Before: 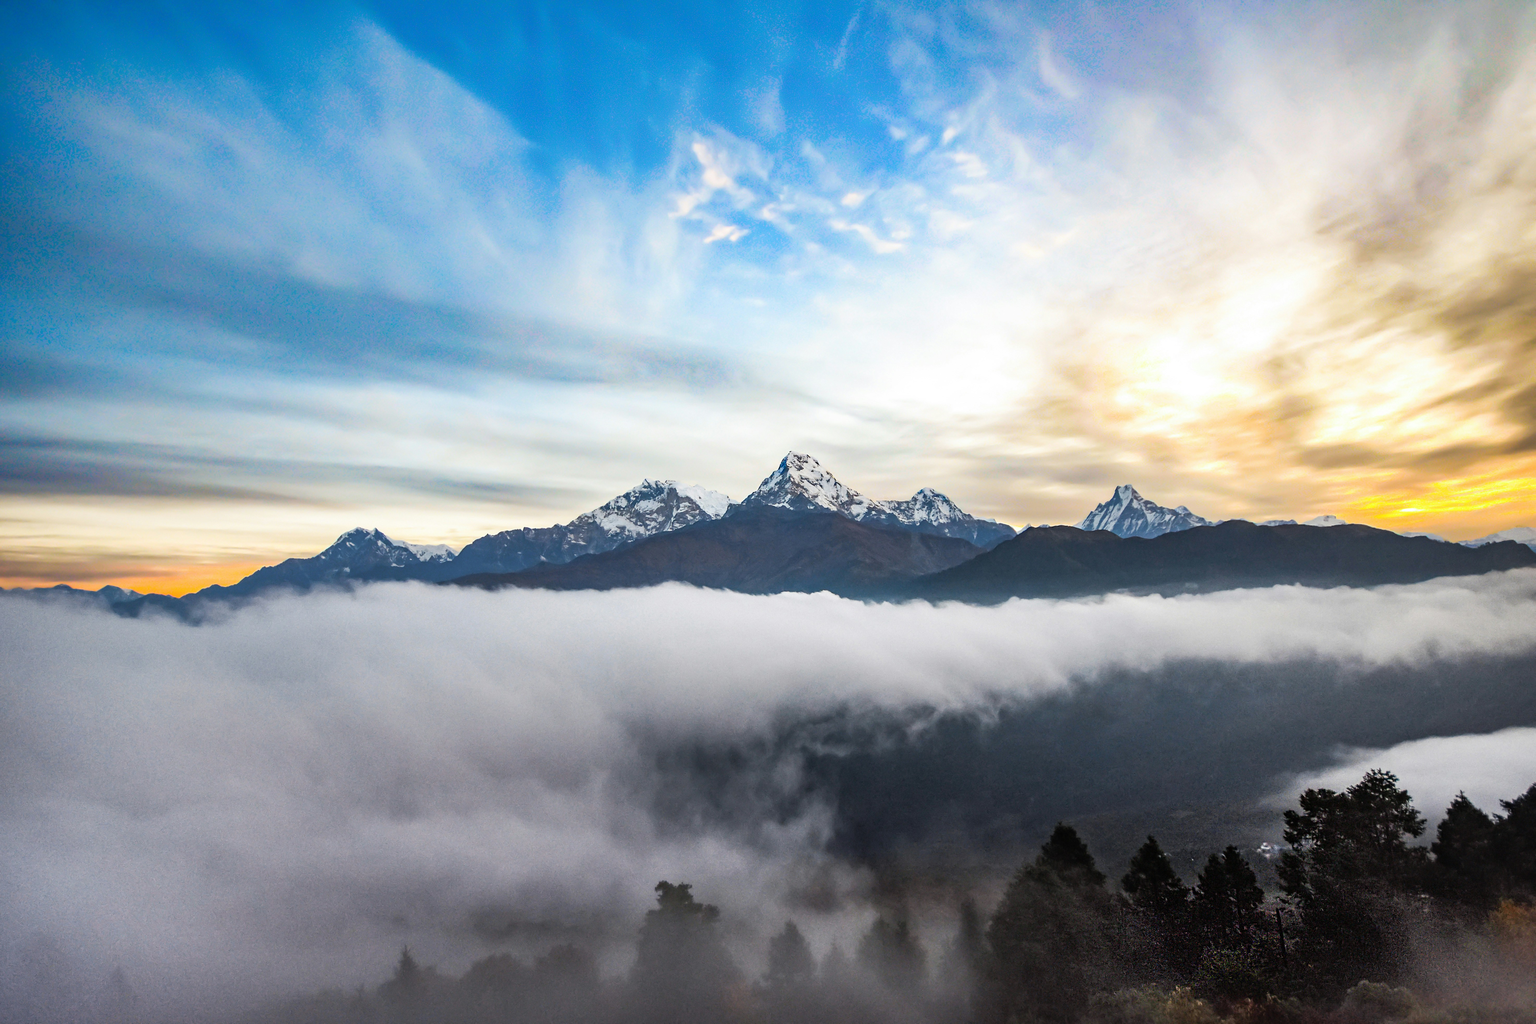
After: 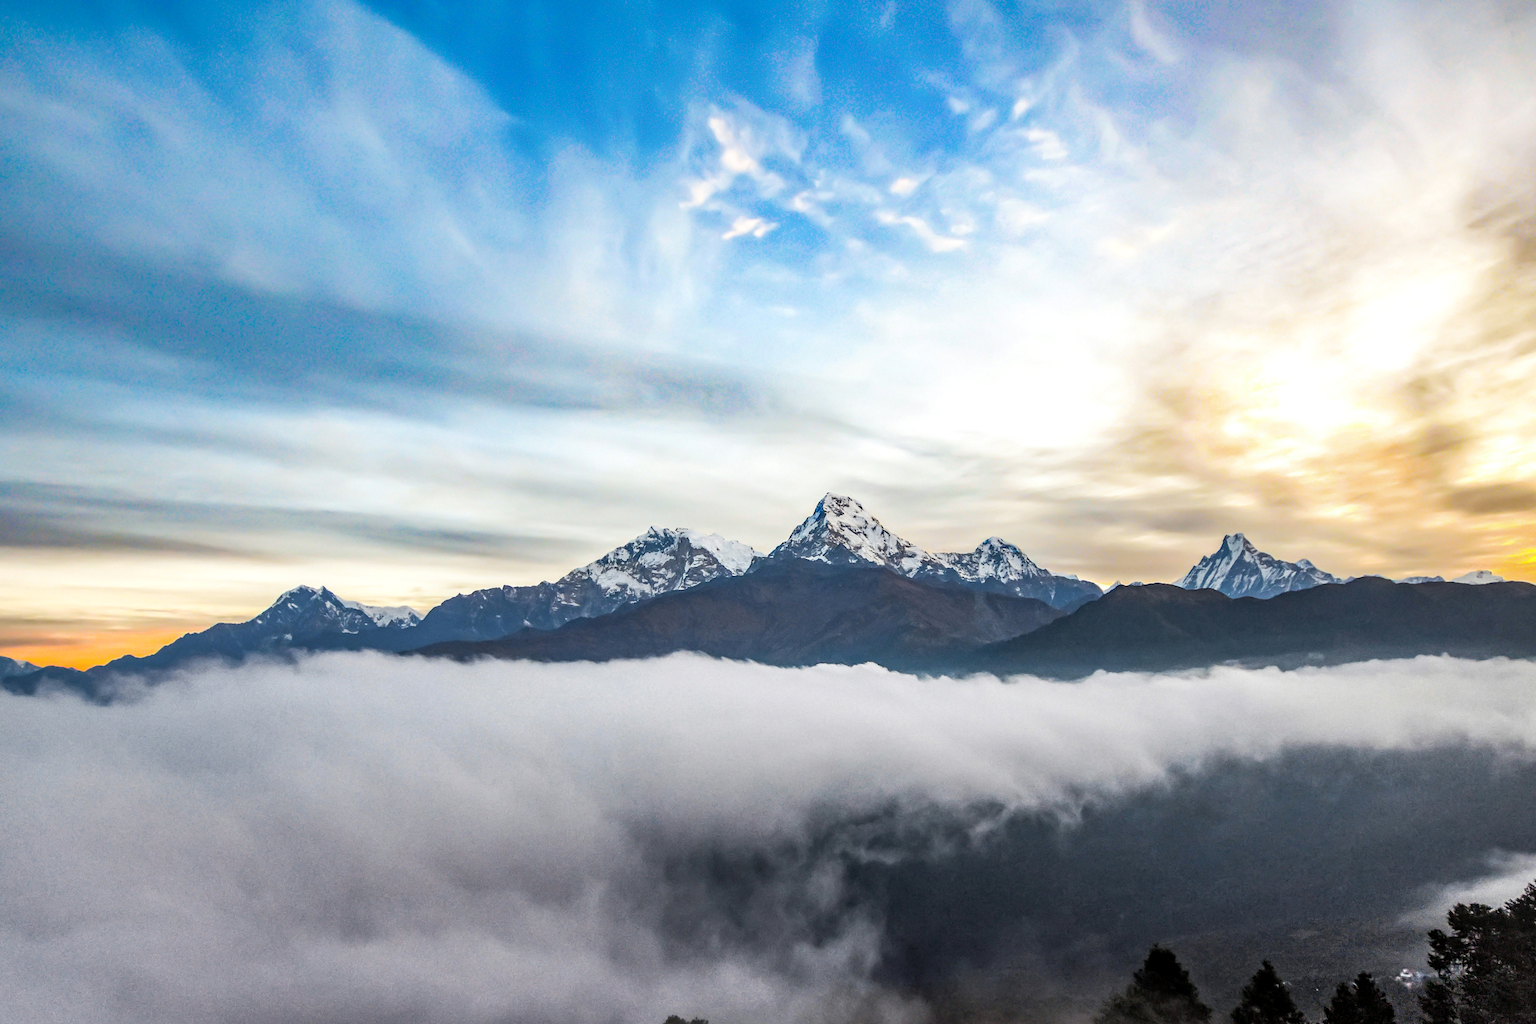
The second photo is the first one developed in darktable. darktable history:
local contrast: on, module defaults
crop and rotate: left 7.196%, top 4.574%, right 10.605%, bottom 13.178%
haze removal: strength 0.02, distance 0.25, compatibility mode true, adaptive false
